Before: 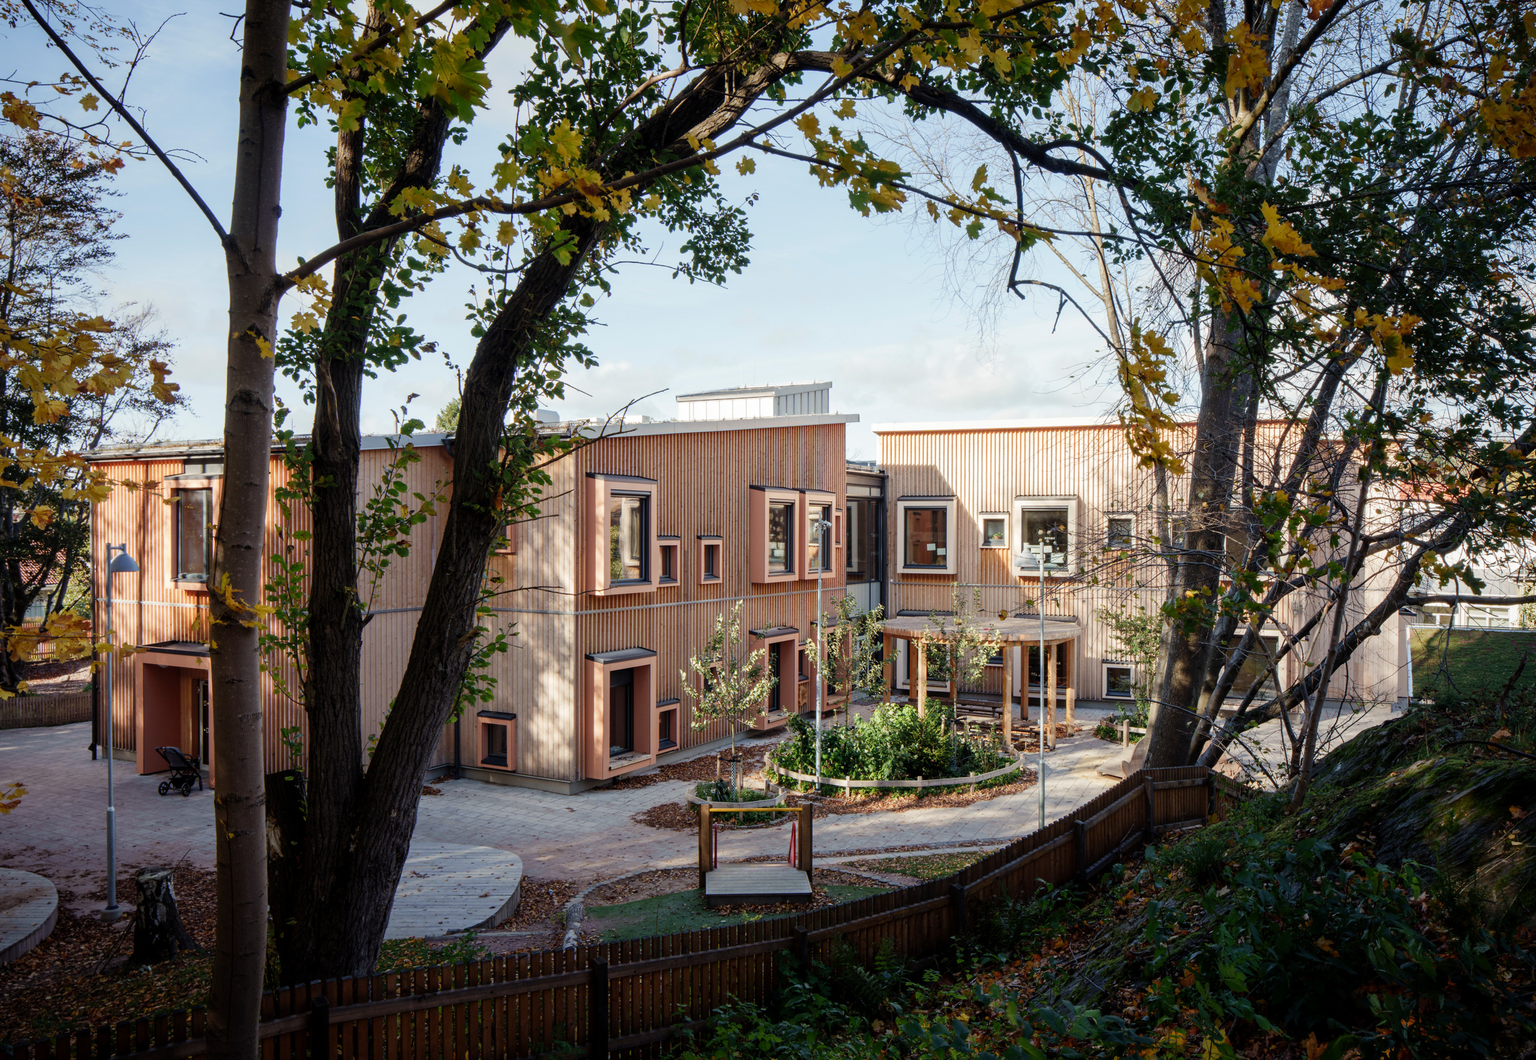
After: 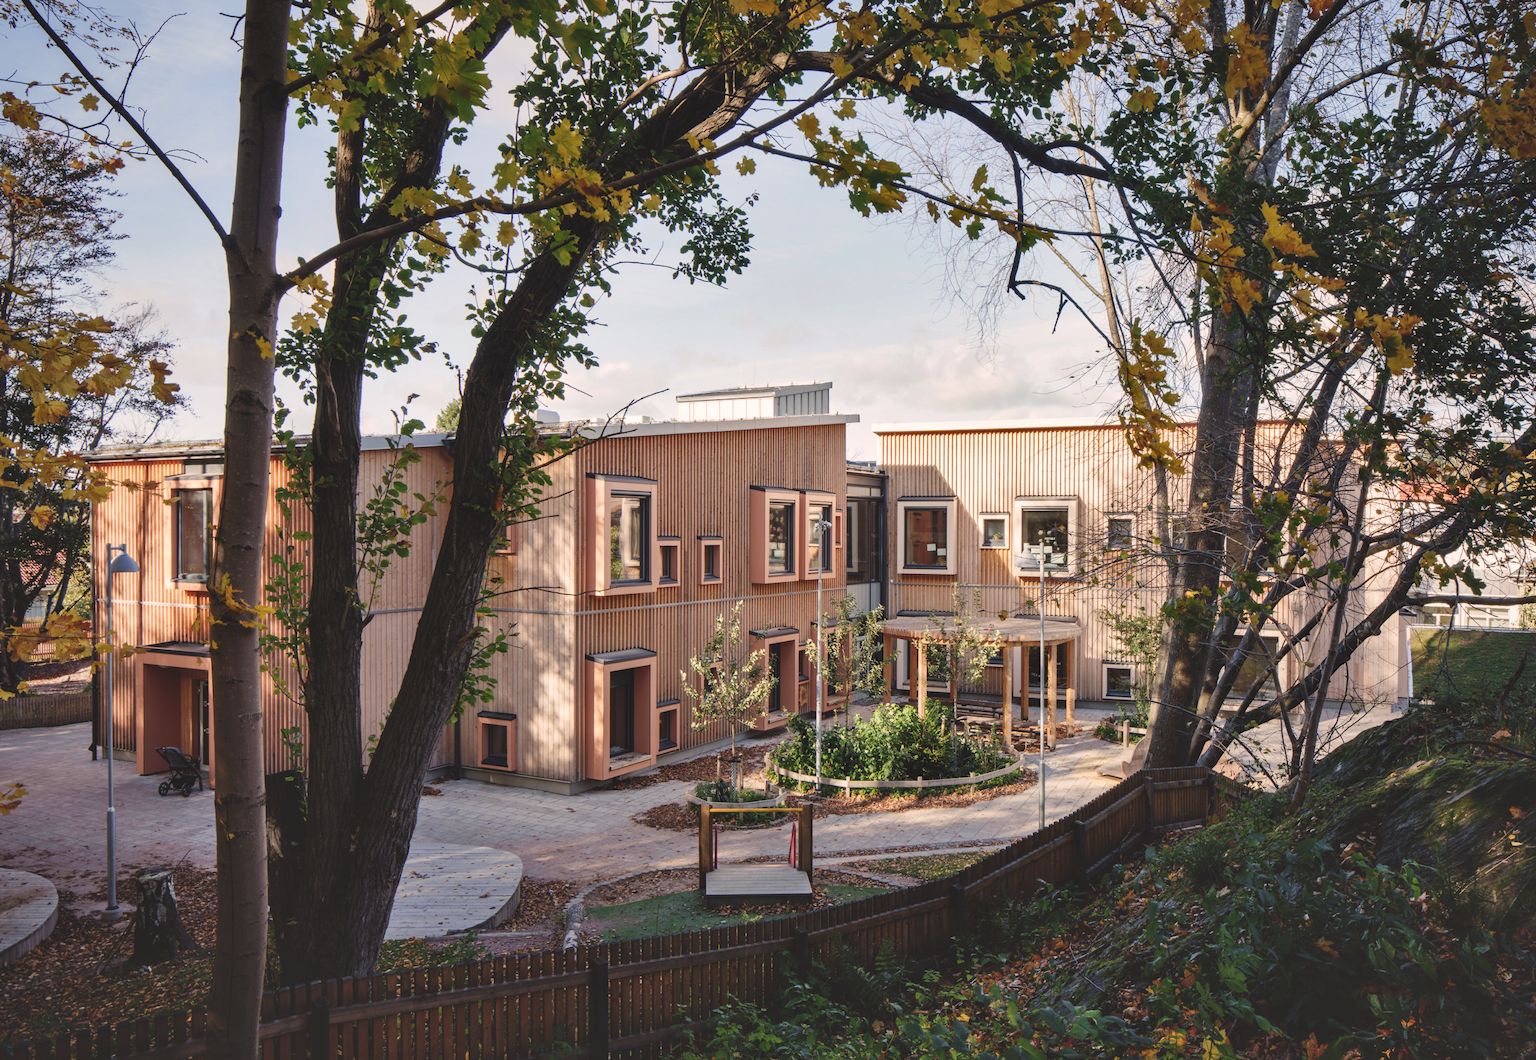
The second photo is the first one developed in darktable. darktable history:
contrast brightness saturation: contrast 0.049
color correction: highlights a* 6.03, highlights b* 4.72
shadows and highlights: low approximation 0.01, soften with gaussian
